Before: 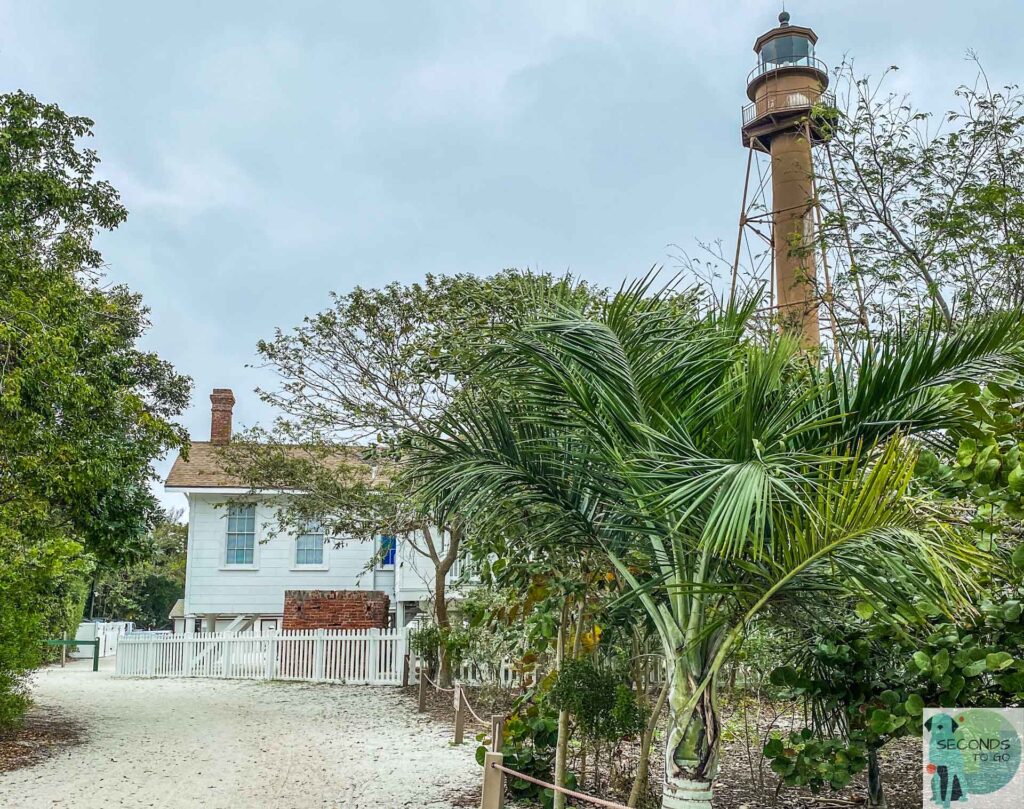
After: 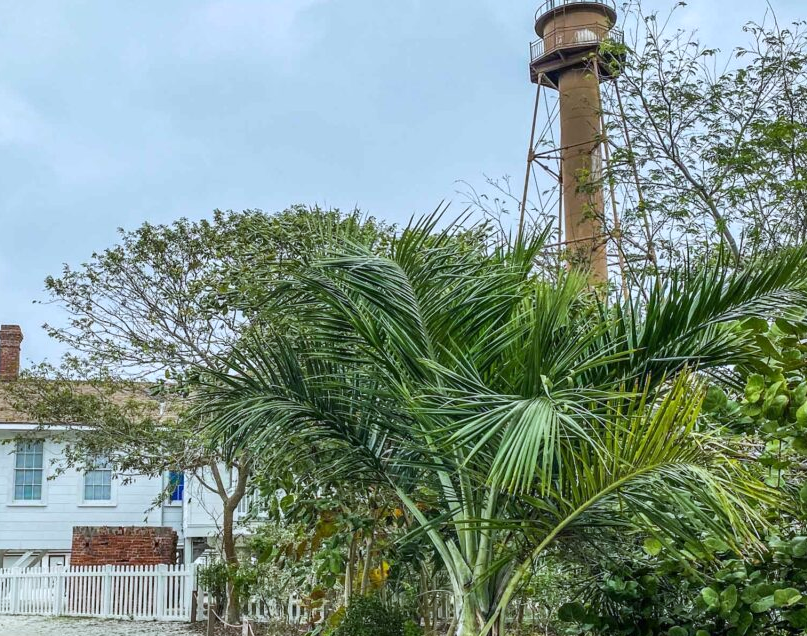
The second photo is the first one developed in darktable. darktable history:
crop and rotate: left 20.74%, top 7.912%, right 0.375%, bottom 13.378%
white balance: red 0.967, blue 1.049
